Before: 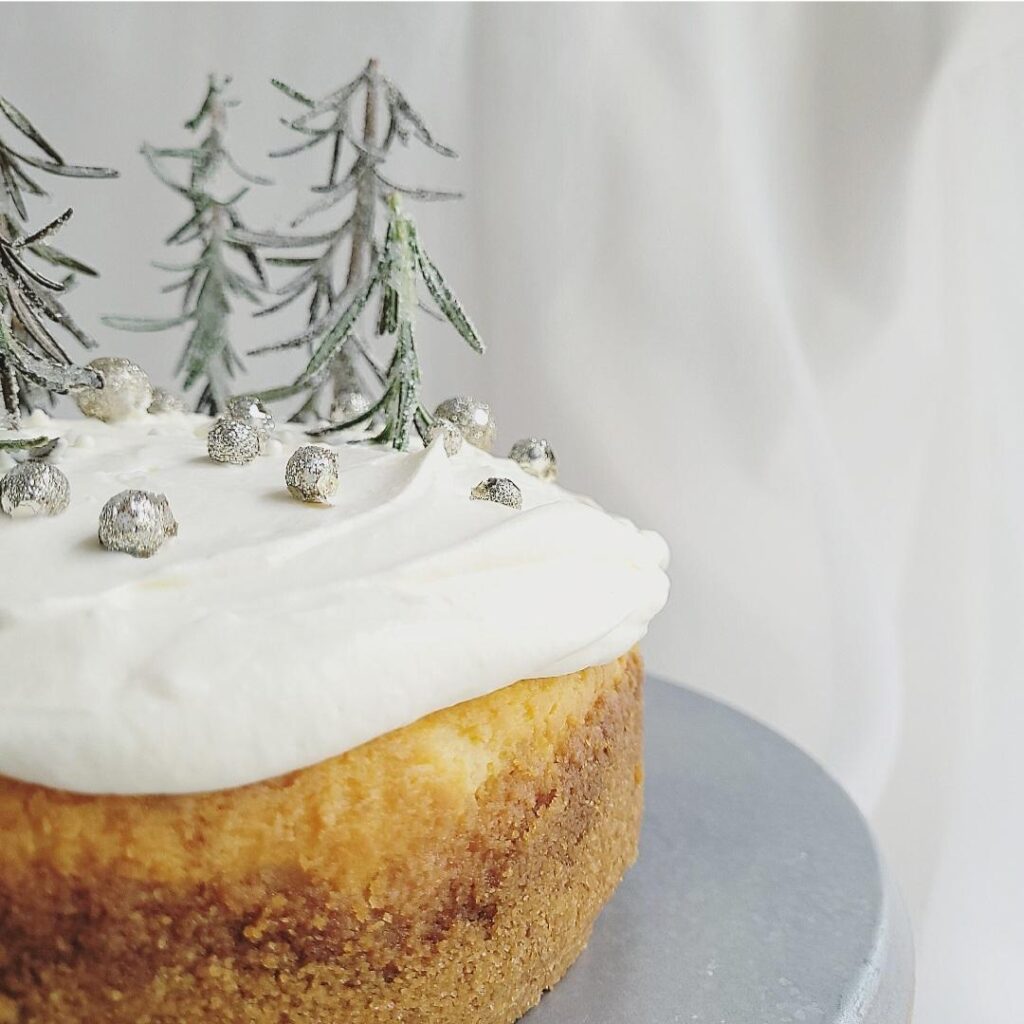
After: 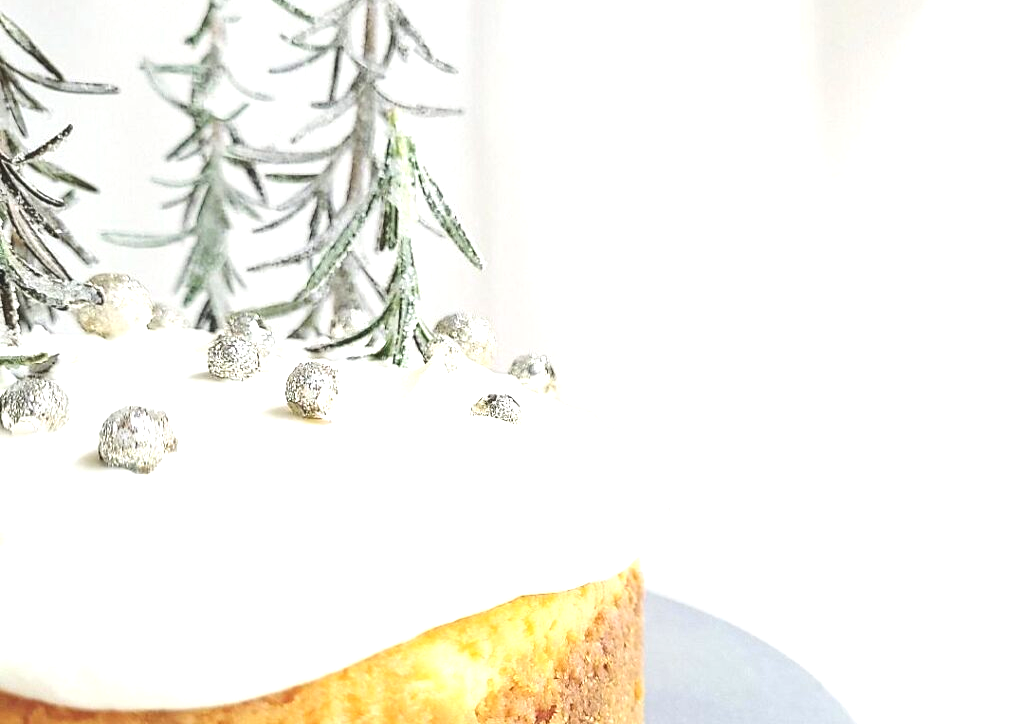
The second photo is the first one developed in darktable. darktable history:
exposure: black level correction 0, exposure 1.015 EV, compensate exposure bias true, compensate highlight preservation false
crop and rotate: top 8.293%, bottom 20.996%
